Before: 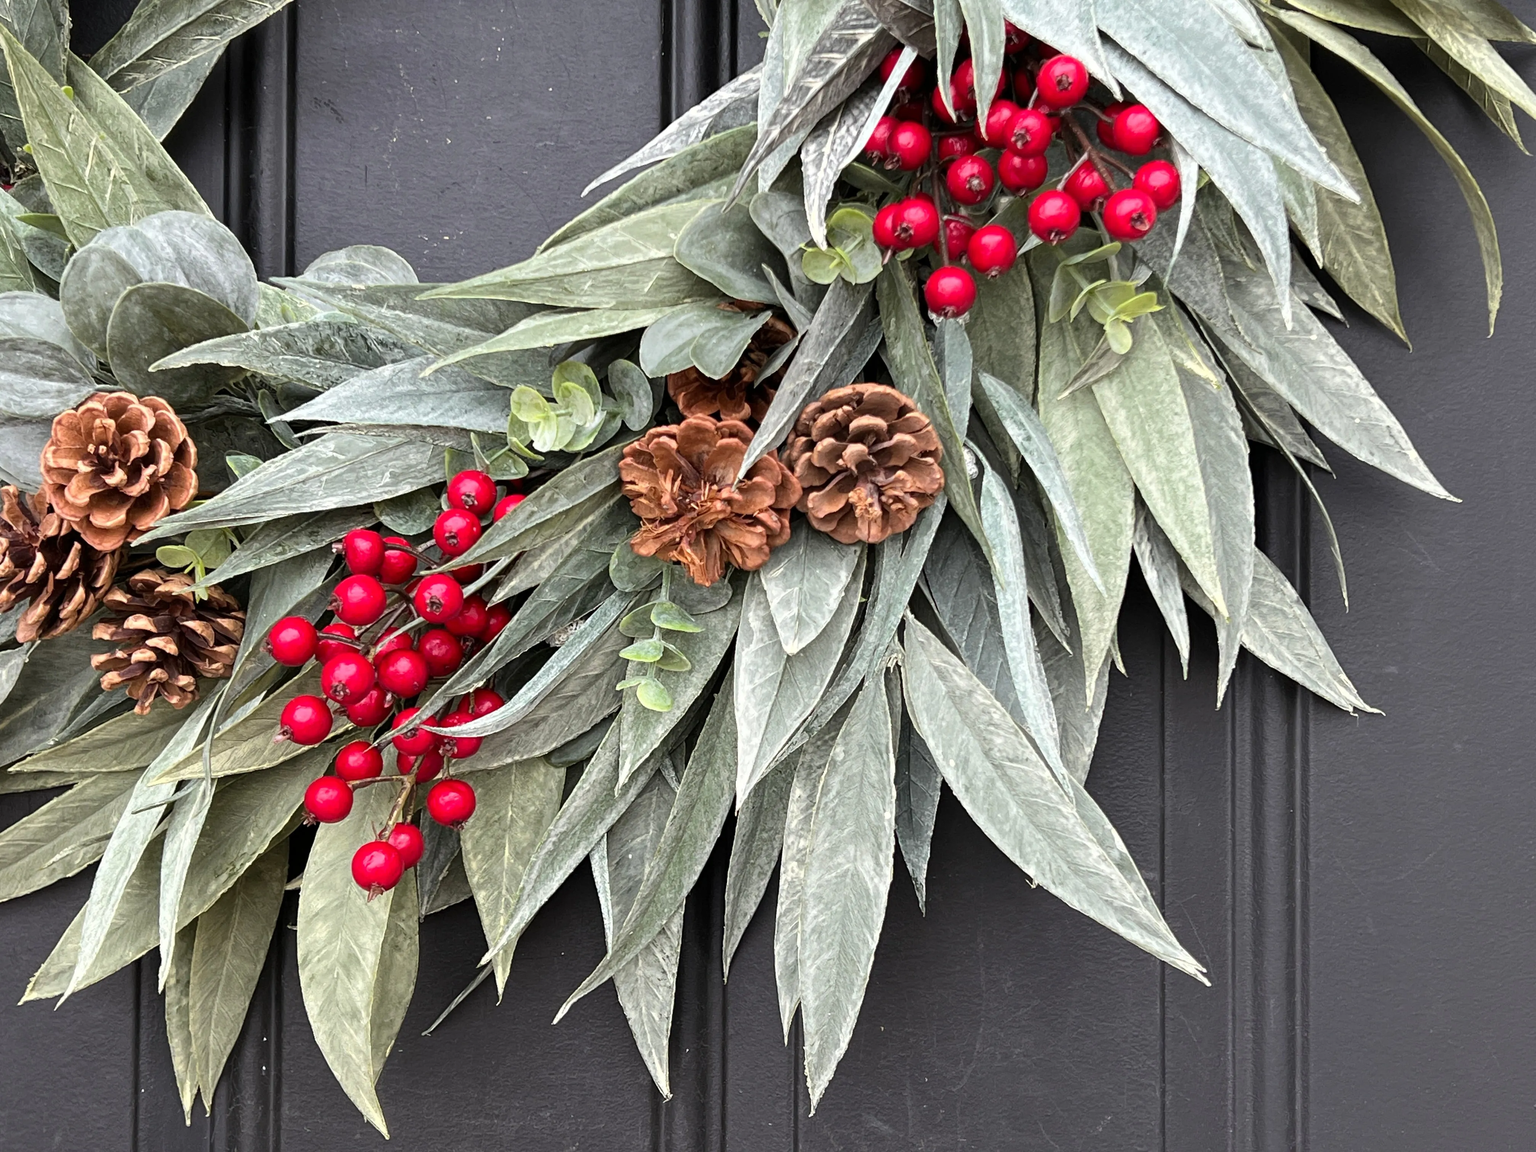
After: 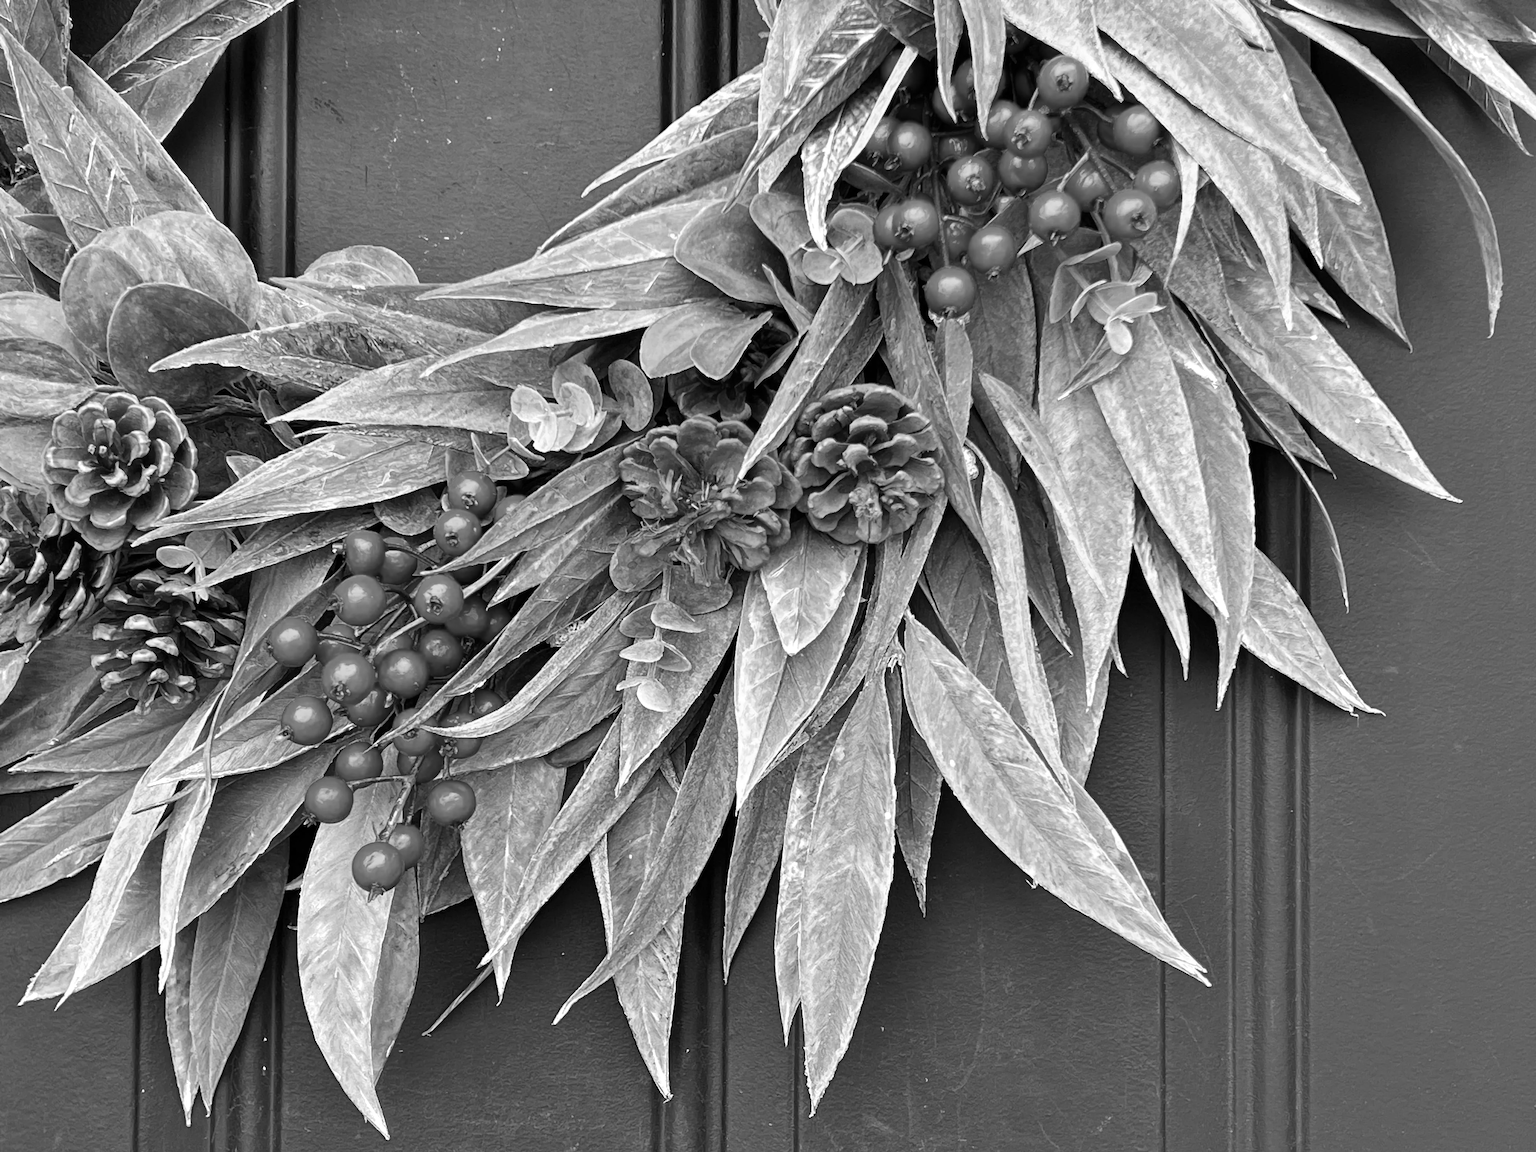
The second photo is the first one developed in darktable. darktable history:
shadows and highlights: soften with gaussian
color zones: curves: ch0 [(0.002, 0.593) (0.143, 0.417) (0.285, 0.541) (0.455, 0.289) (0.608, 0.327) (0.727, 0.283) (0.869, 0.571) (1, 0.603)]; ch1 [(0, 0) (0.143, 0) (0.286, 0) (0.429, 0) (0.571, 0) (0.714, 0) (0.857, 0)]
